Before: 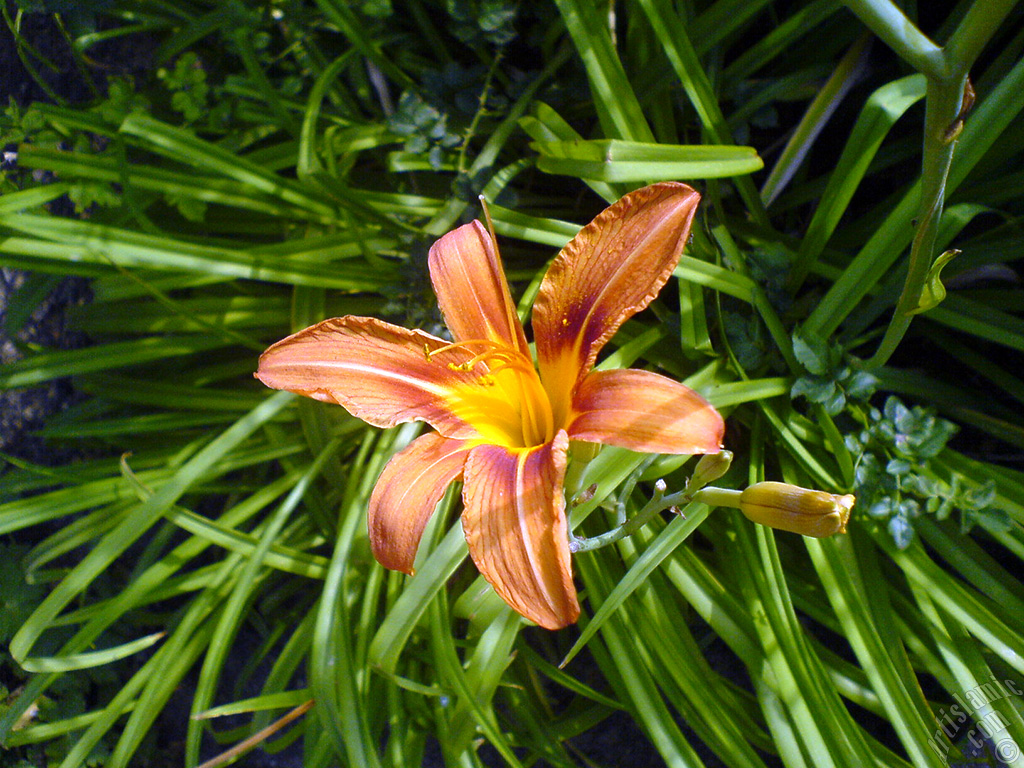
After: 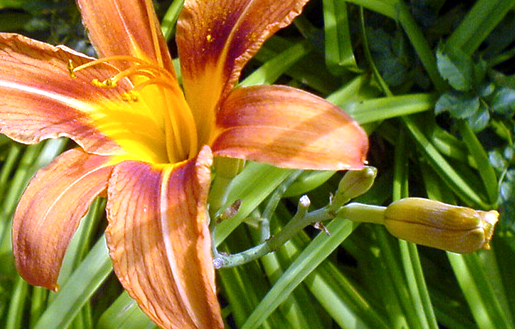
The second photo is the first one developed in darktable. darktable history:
crop: left 34.823%, top 37.082%, right 14.864%, bottom 20.074%
local contrast: highlights 106%, shadows 102%, detail 119%, midtone range 0.2
